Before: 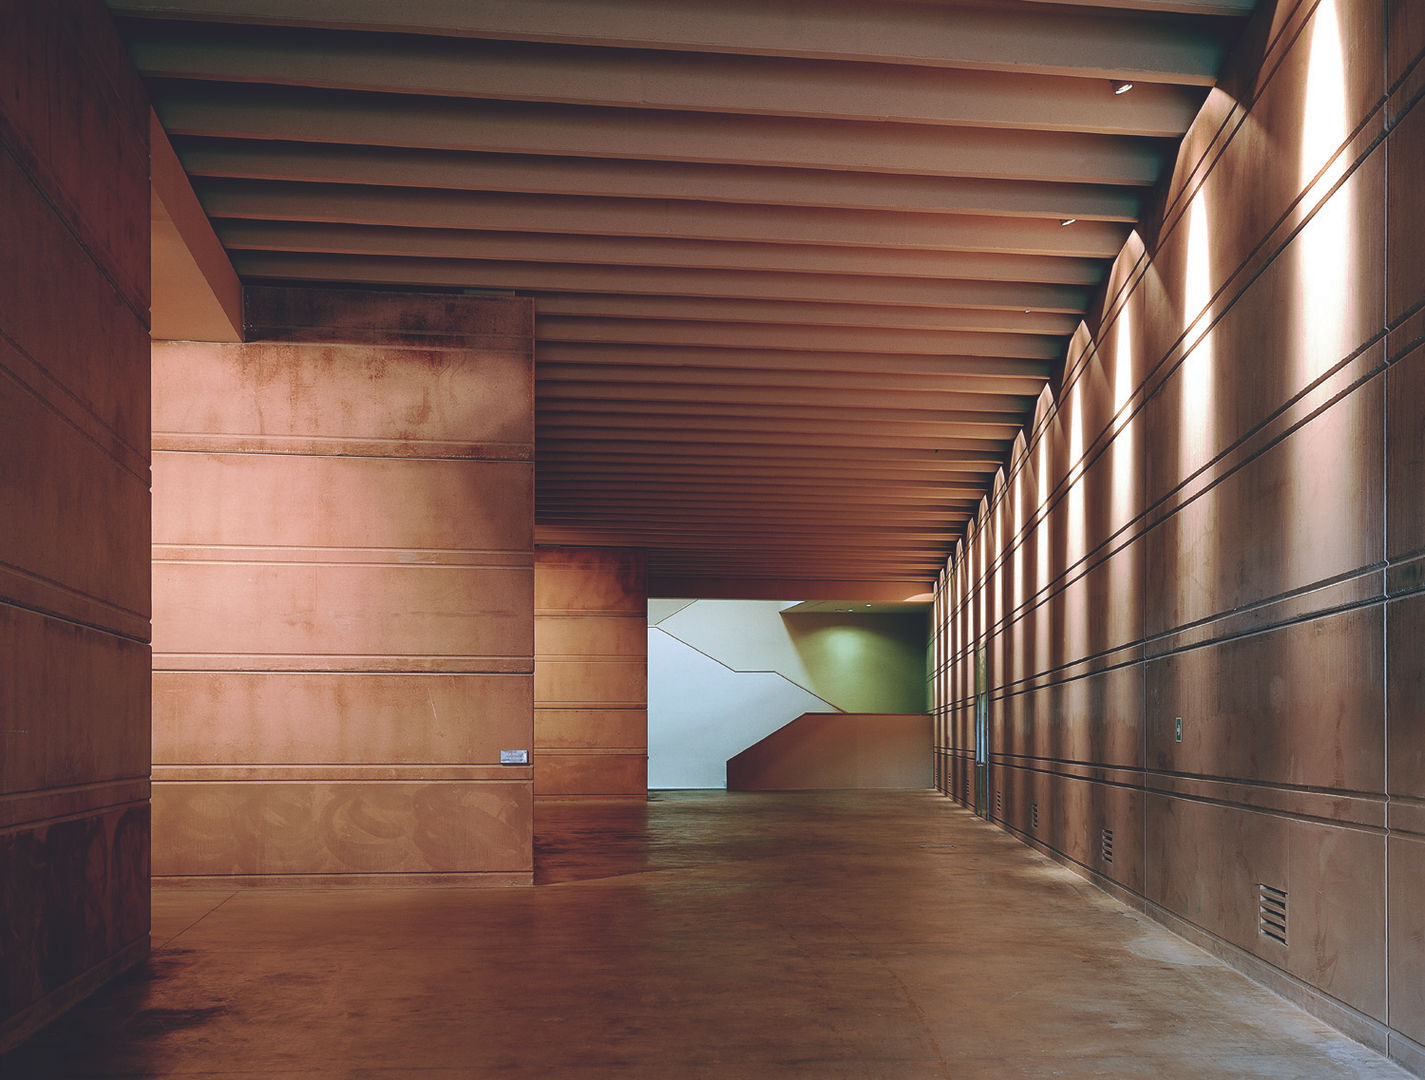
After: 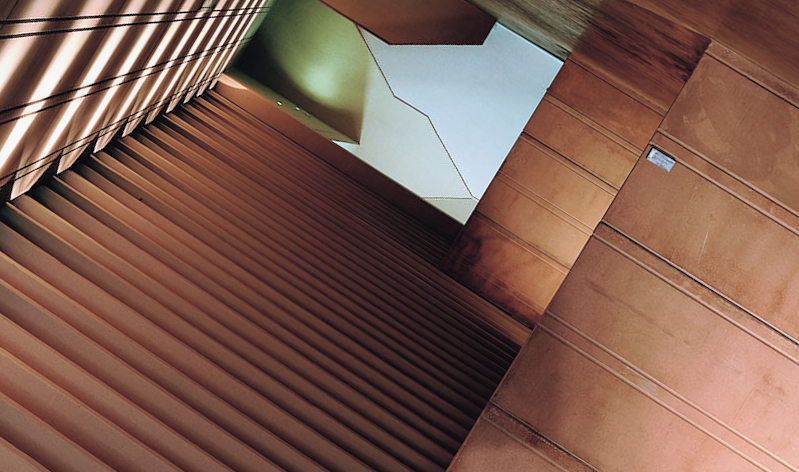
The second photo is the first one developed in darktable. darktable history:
crop and rotate: angle 148.47°, left 9.102%, top 15.654%, right 4.392%, bottom 16.901%
filmic rgb: black relative exposure -4.94 EV, white relative exposure 2.82 EV, hardness 3.72
exposure: black level correction 0, exposure 0 EV, compensate highlight preservation false
